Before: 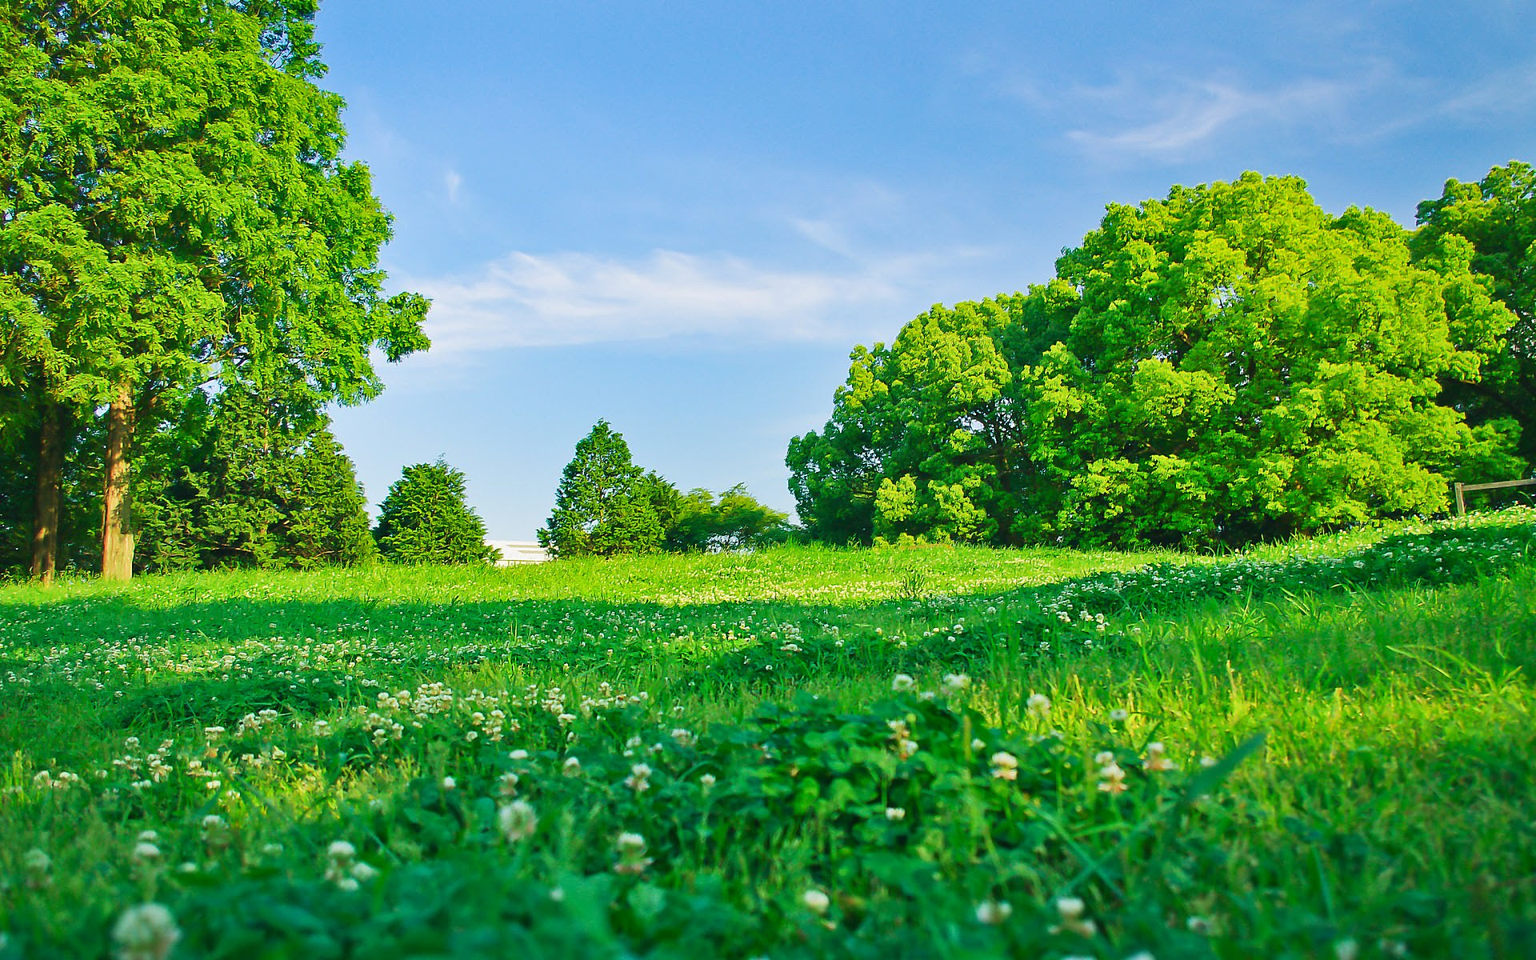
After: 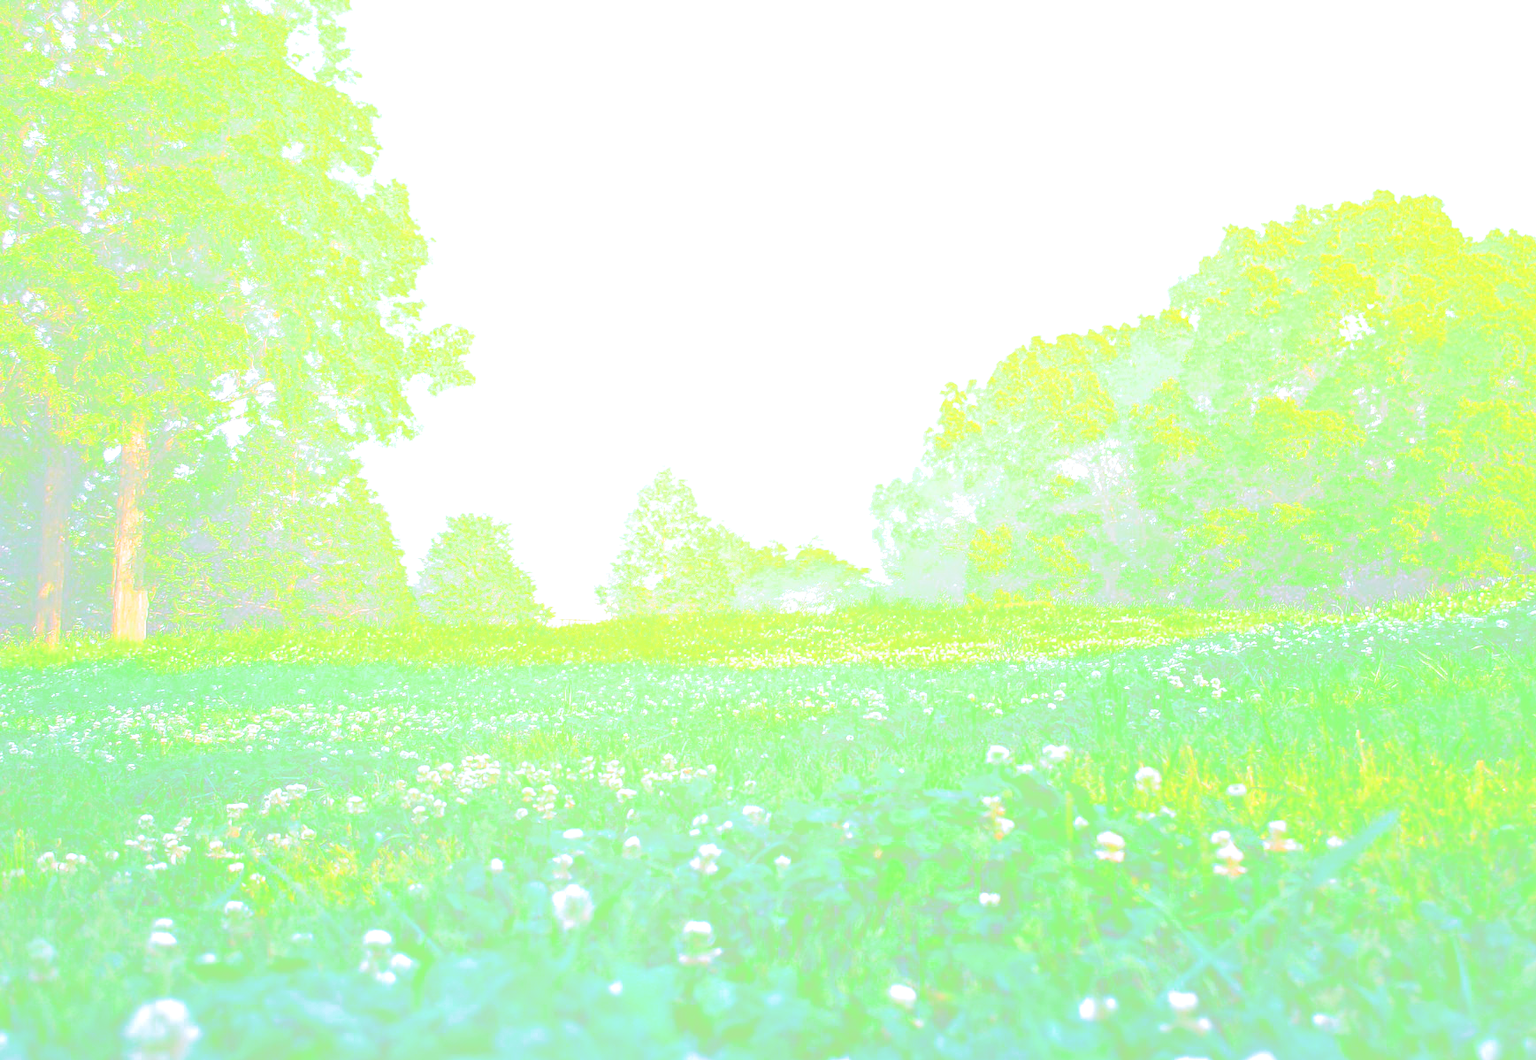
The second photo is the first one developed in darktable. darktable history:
crop: right 9.509%, bottom 0.031%
white balance: red 0.98, blue 1.61
bloom: size 70%, threshold 25%, strength 70%
shadows and highlights: shadows 60, highlights -60.23, soften with gaussian
split-toning: shadows › hue 186.43°, highlights › hue 49.29°, compress 30.29%
